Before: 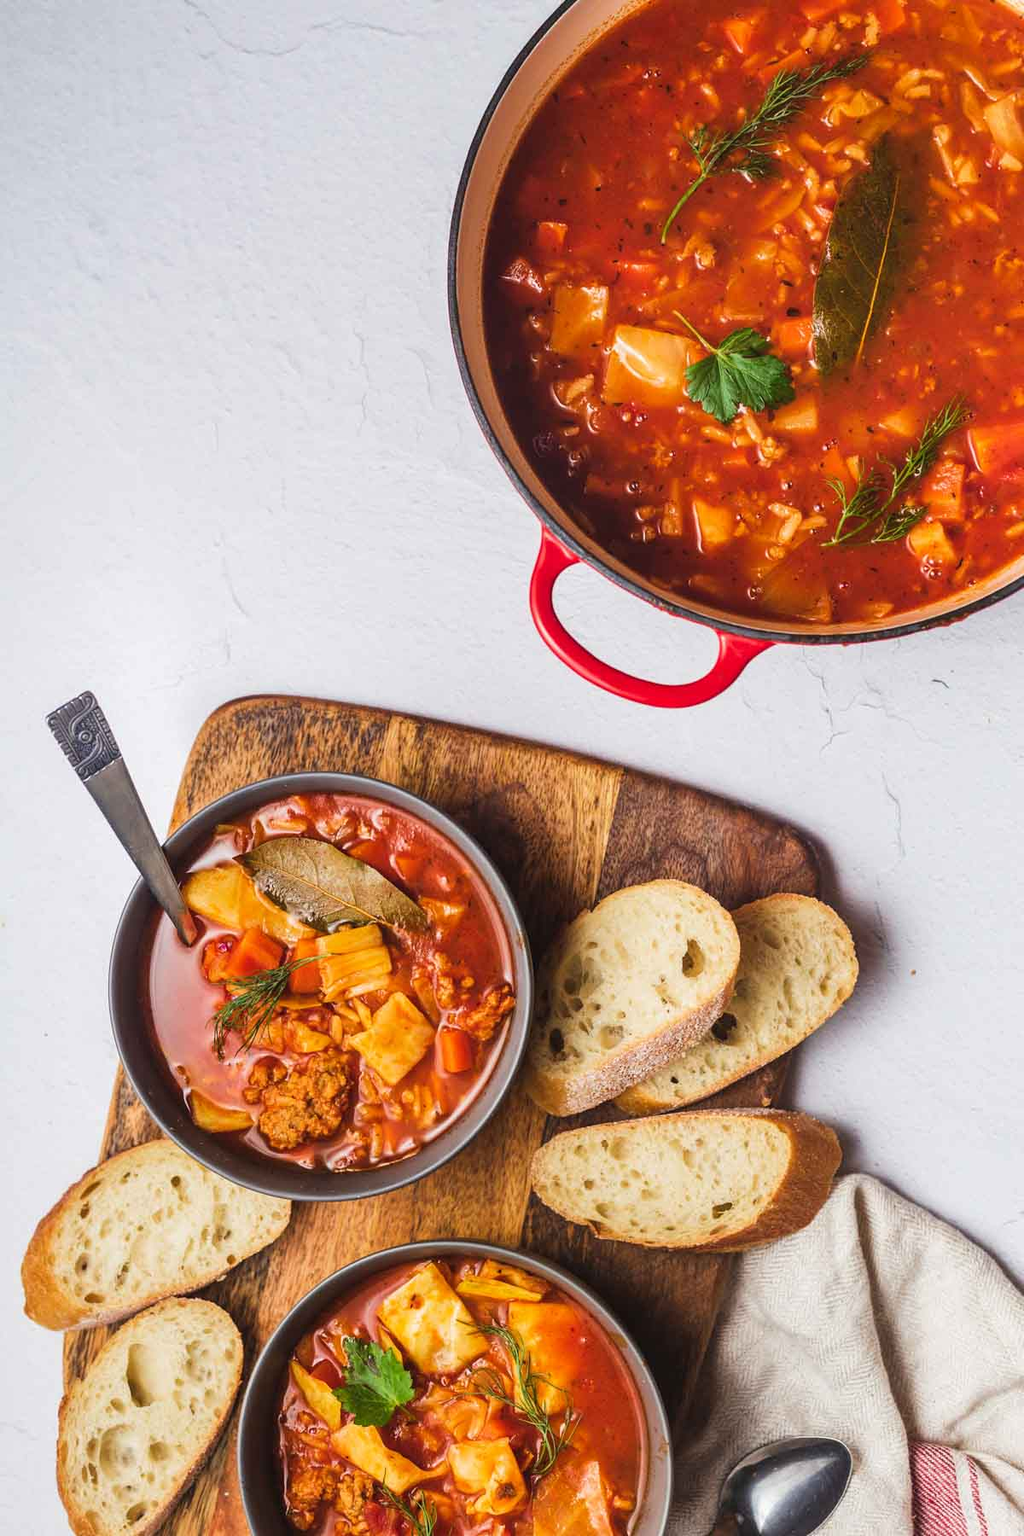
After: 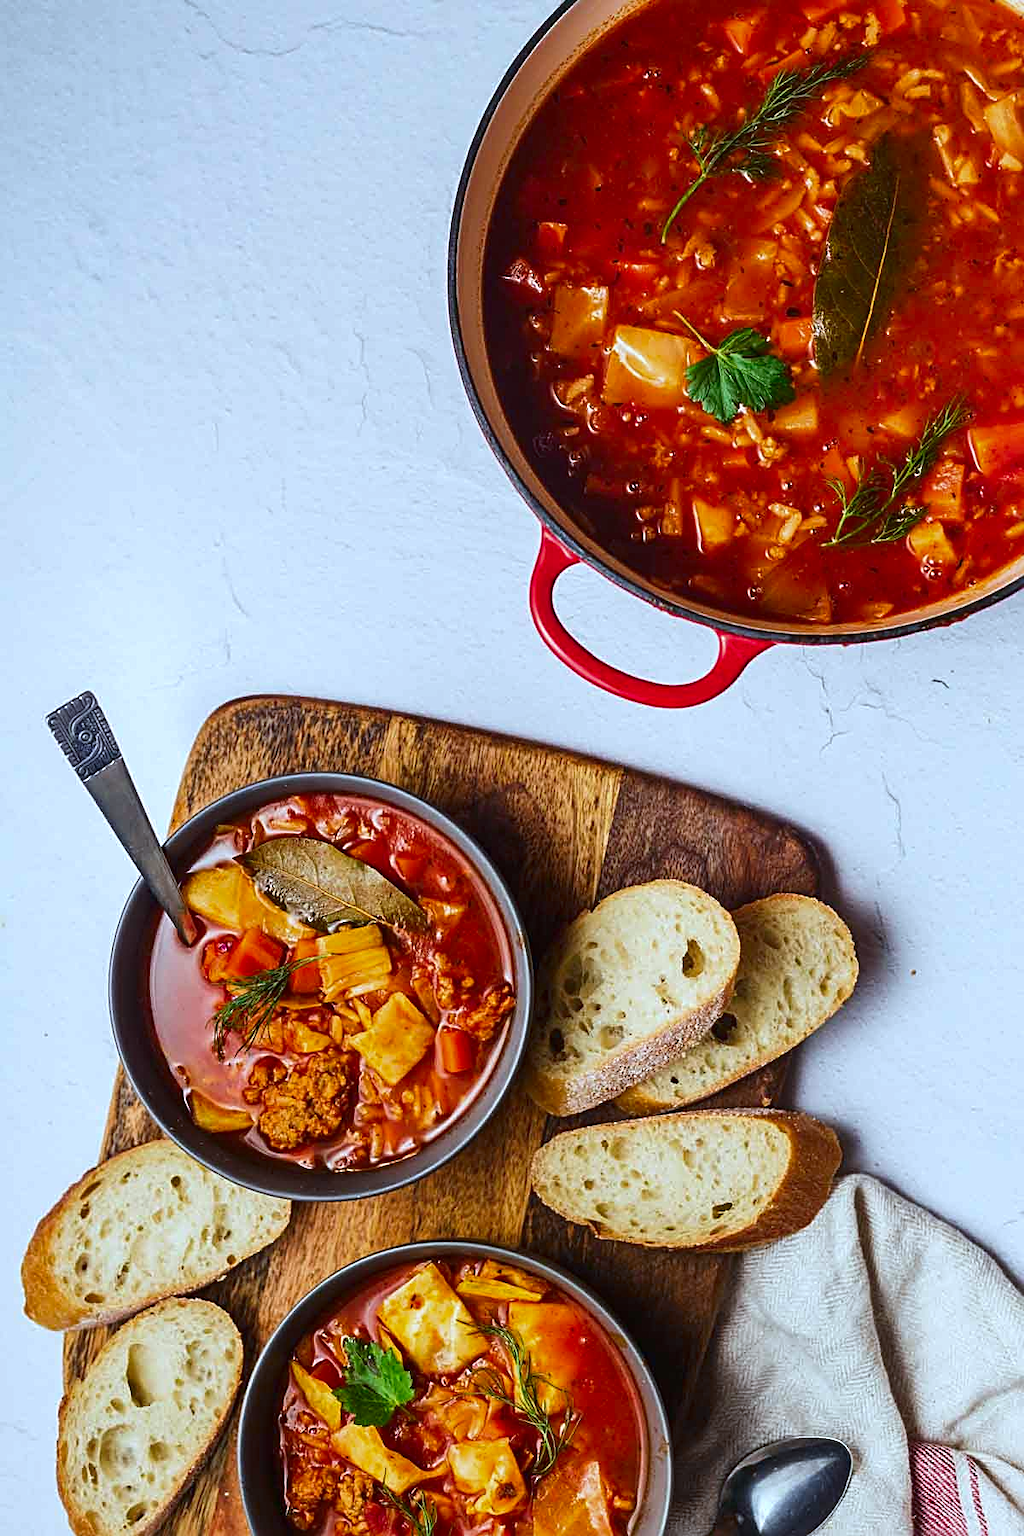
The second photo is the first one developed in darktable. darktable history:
sharpen: radius 2.767
contrast brightness saturation: contrast 0.07, brightness -0.14, saturation 0.11
rotate and perspective: automatic cropping off
white balance: red 0.976, blue 1.04
color calibration: illuminant Planckian (black body), adaptation linear Bradford (ICC v4), x 0.364, y 0.367, temperature 4417.56 K, saturation algorithm version 1 (2020)
